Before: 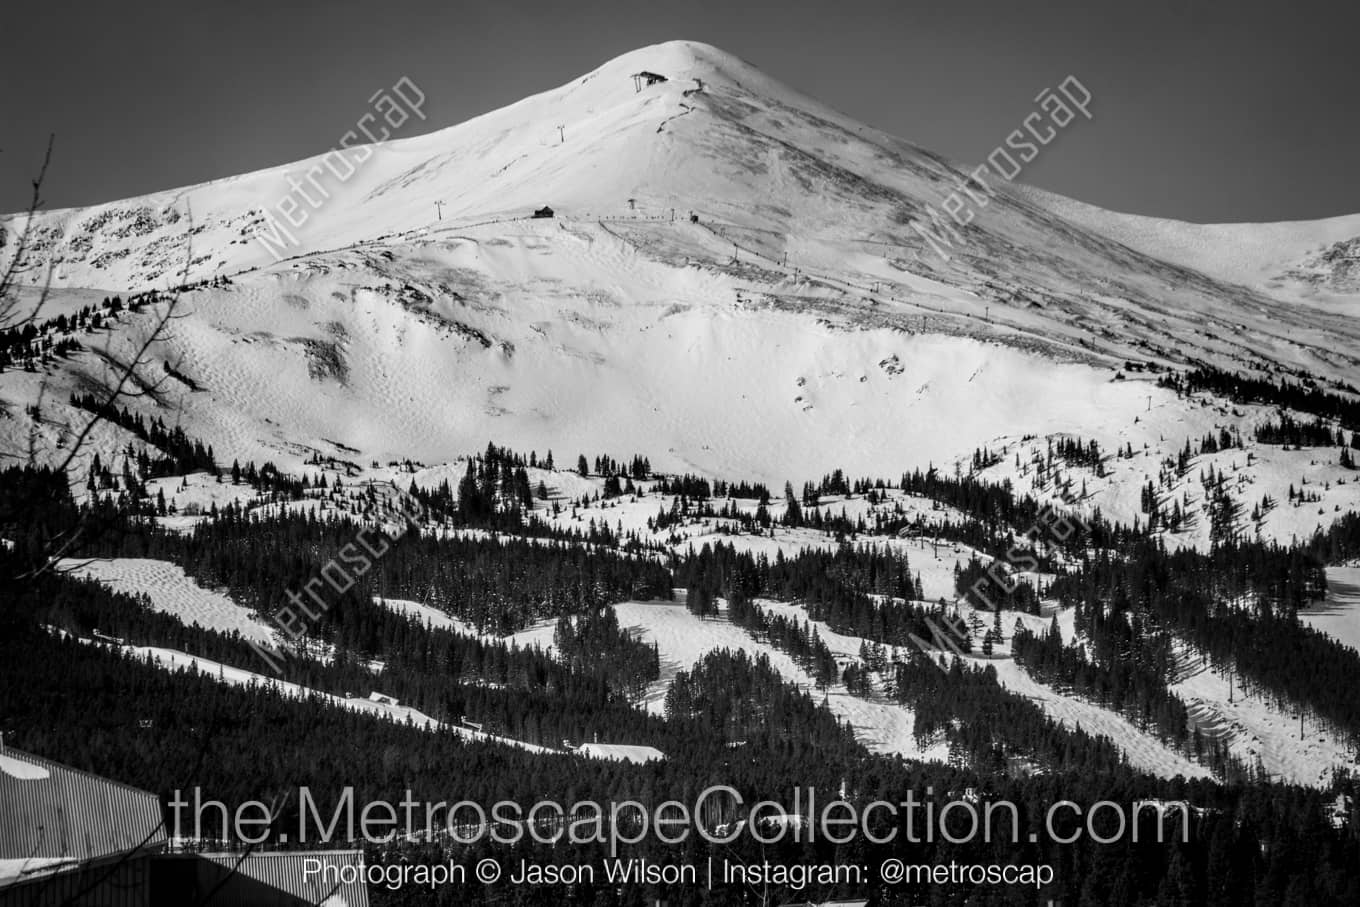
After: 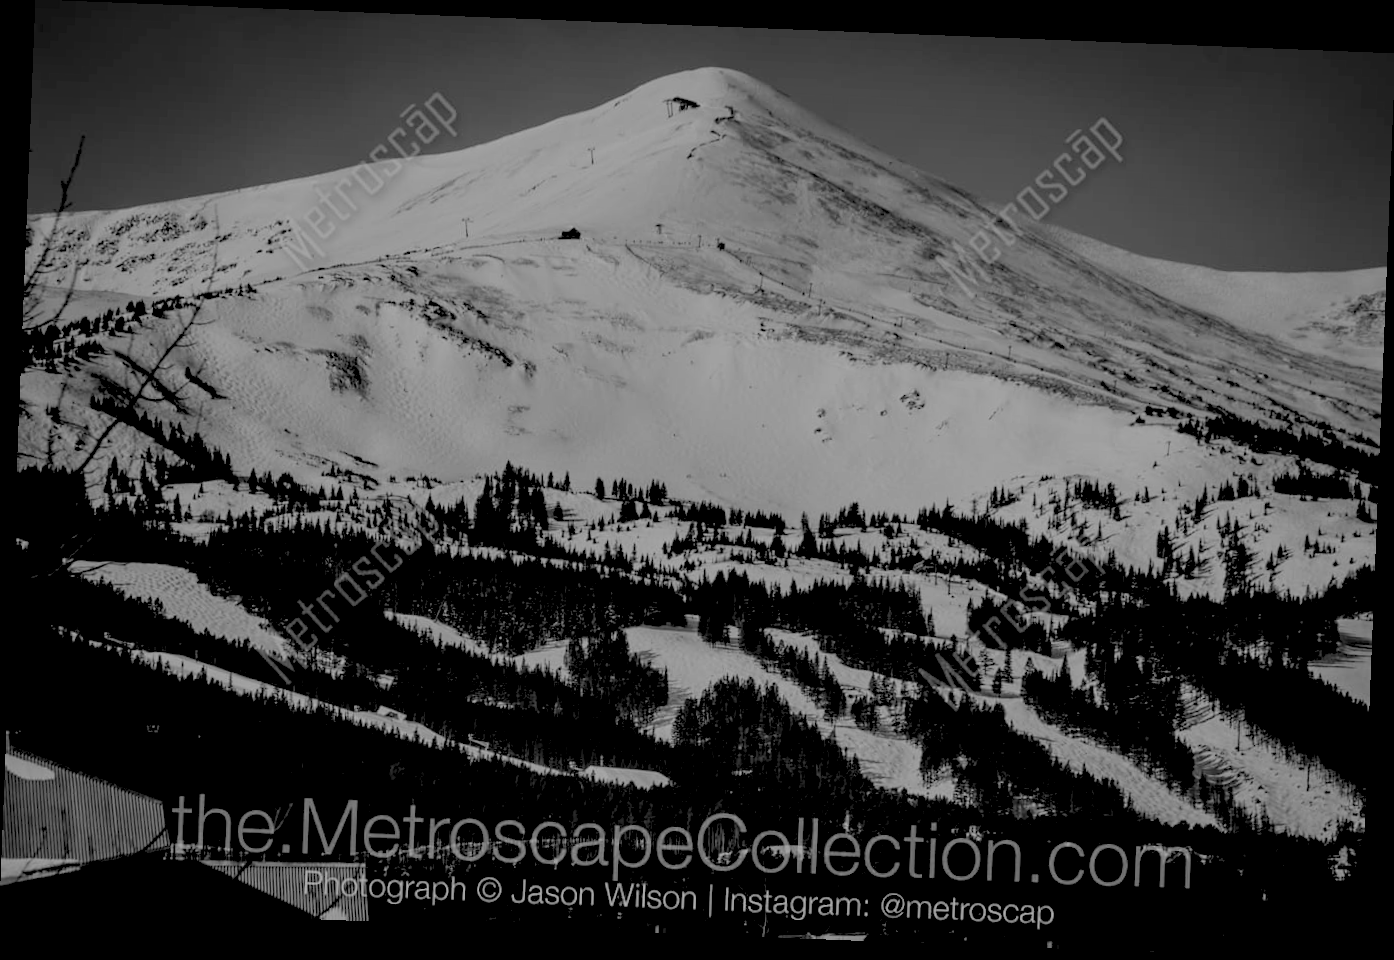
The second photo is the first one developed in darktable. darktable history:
levels: levels [0.072, 0.414, 0.976]
rotate and perspective: rotation 2.27°, automatic cropping off
exposure: exposure -2.002 EV, compensate highlight preservation false
